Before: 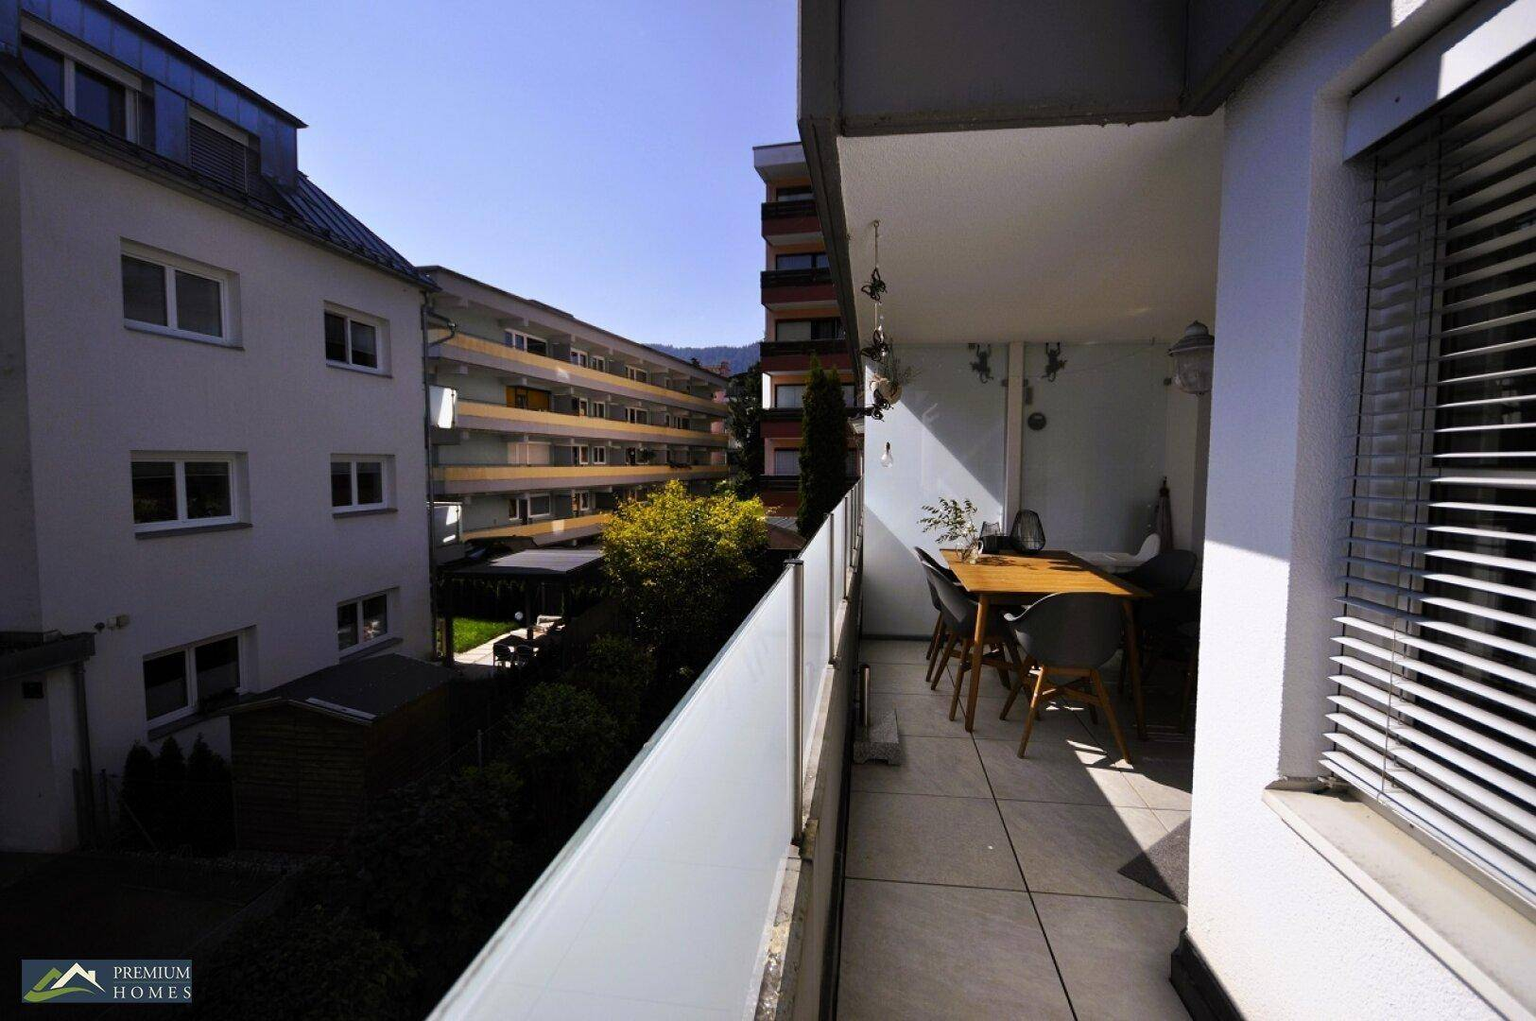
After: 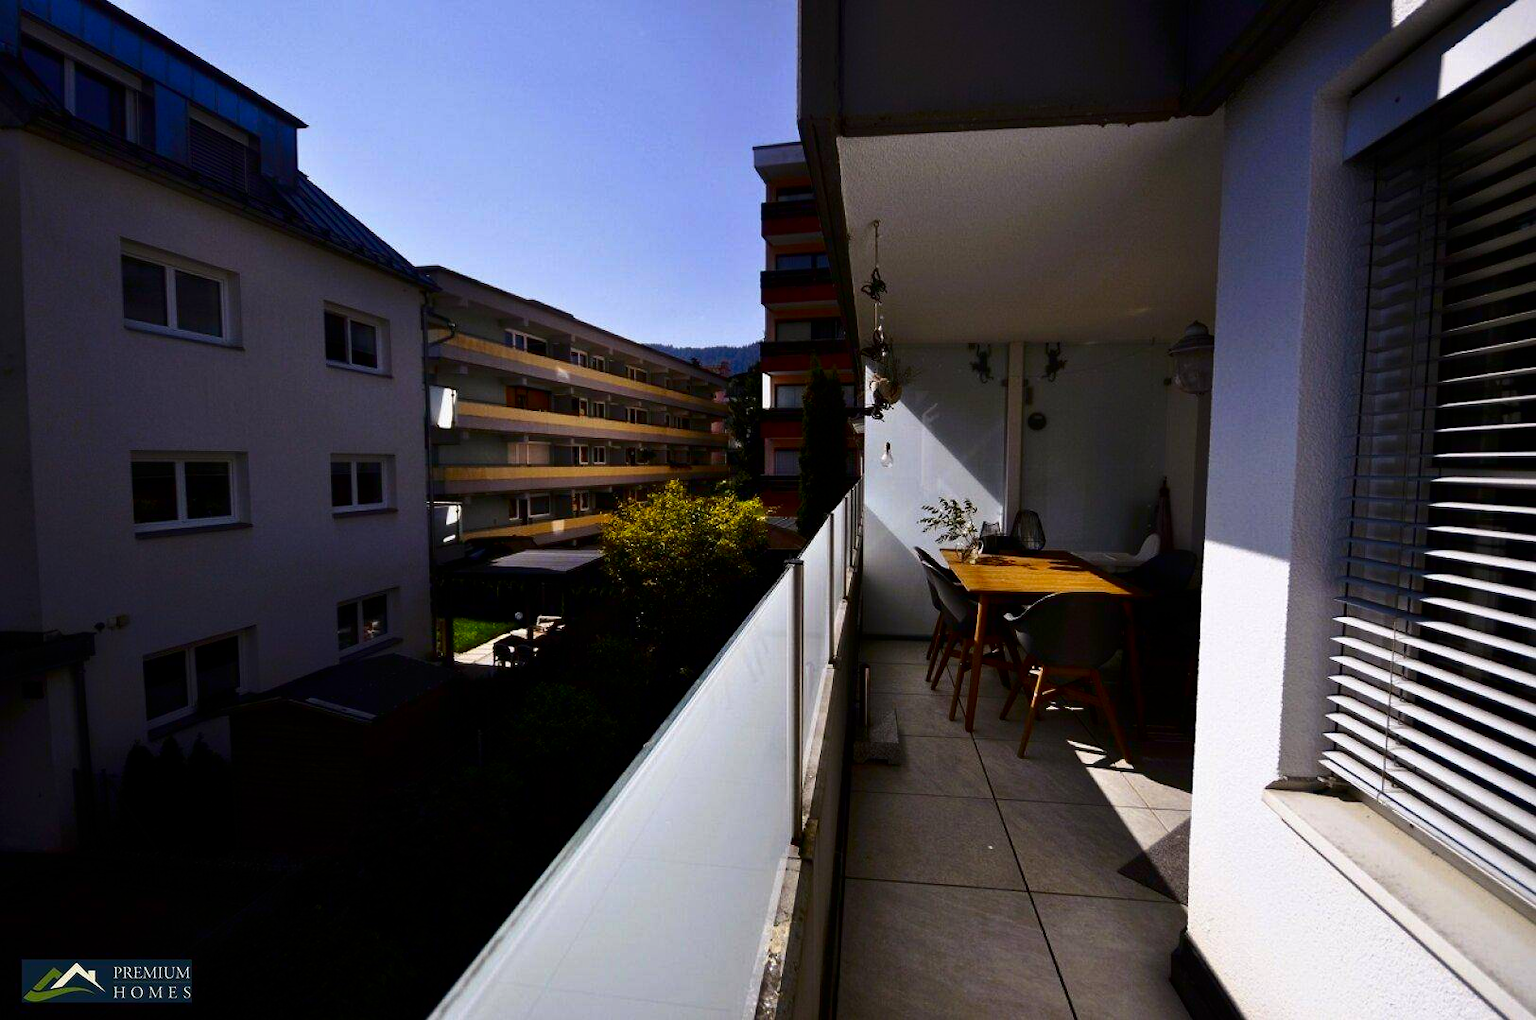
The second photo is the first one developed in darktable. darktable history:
contrast brightness saturation: contrast 0.132, brightness -0.23, saturation 0.148
